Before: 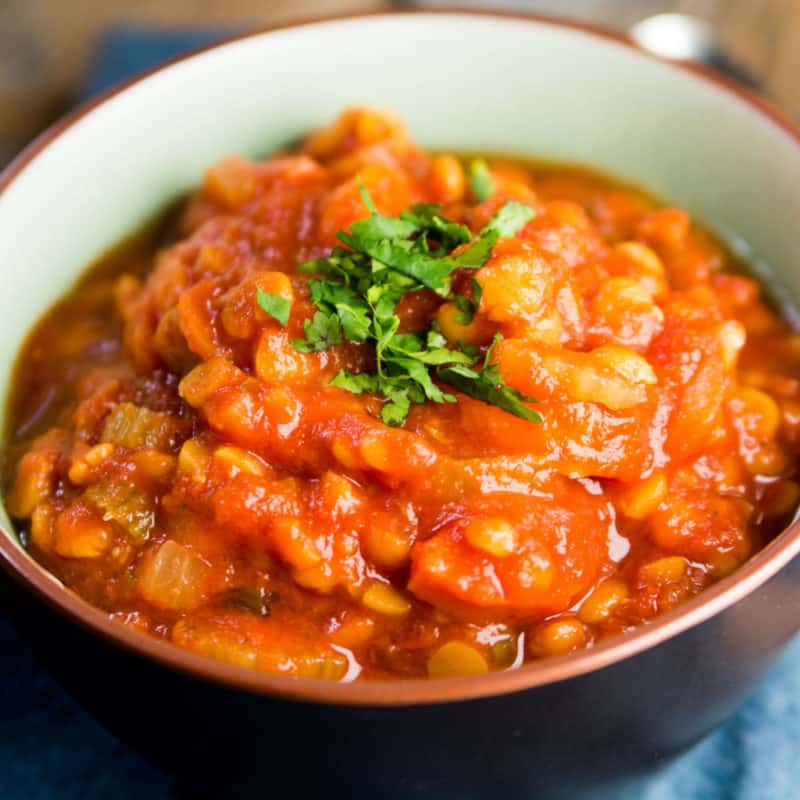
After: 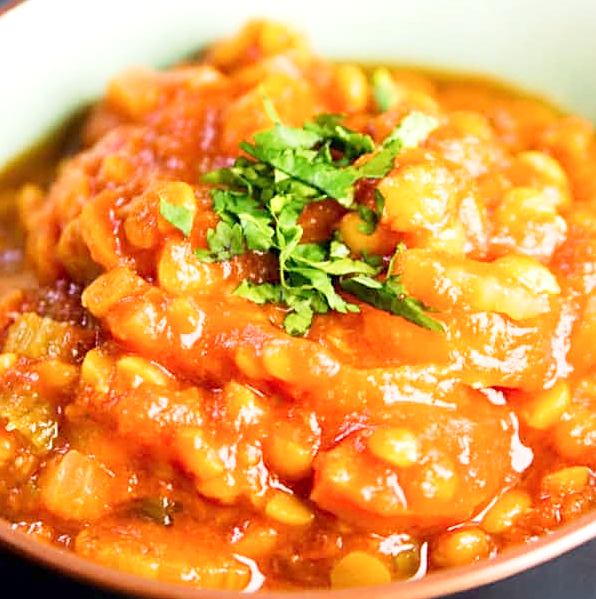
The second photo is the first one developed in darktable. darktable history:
exposure: exposure 0.377 EV, compensate highlight preservation false
crop and rotate: left 12.147%, top 11.362%, right 13.294%, bottom 13.692%
base curve: curves: ch0 [(0, 0) (0.204, 0.334) (0.55, 0.733) (1, 1)], preserve colors none
sharpen: on, module defaults
